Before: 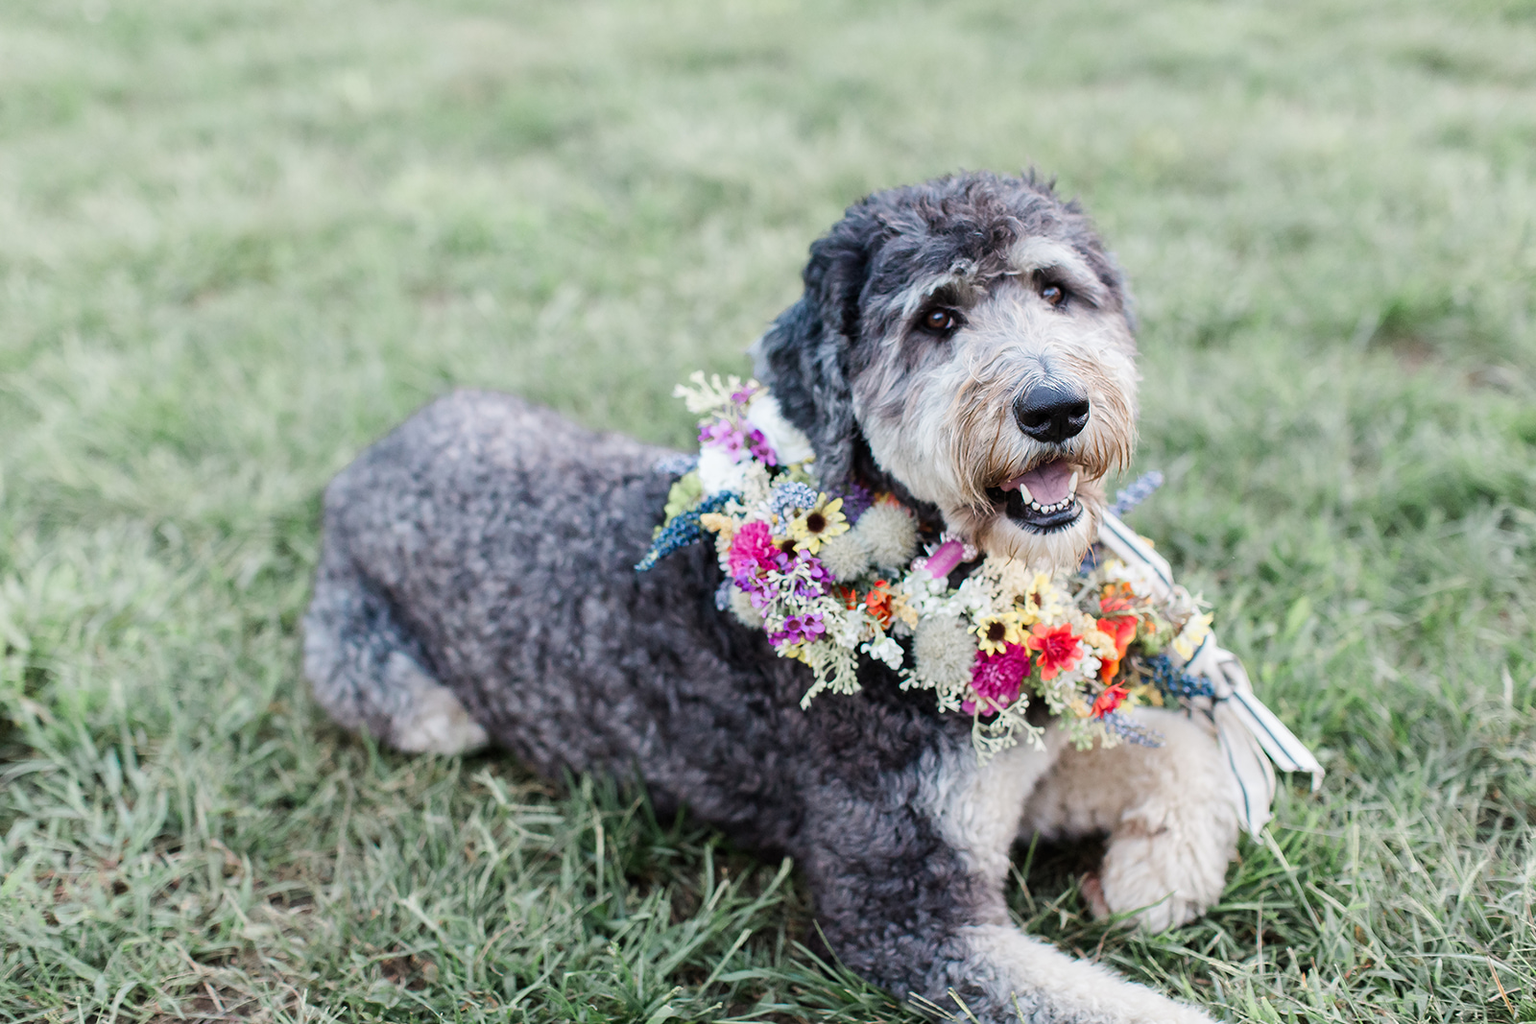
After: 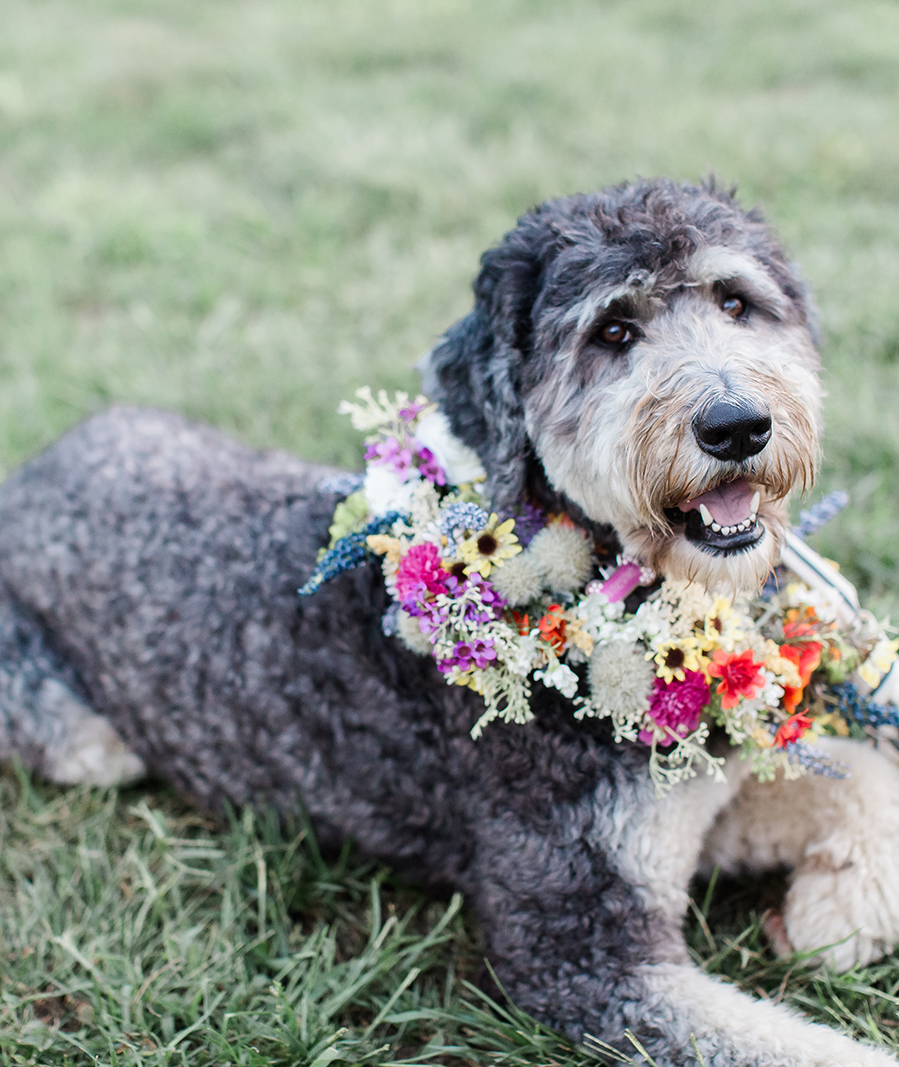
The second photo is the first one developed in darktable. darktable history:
crop and rotate: left 22.696%, right 21.097%
